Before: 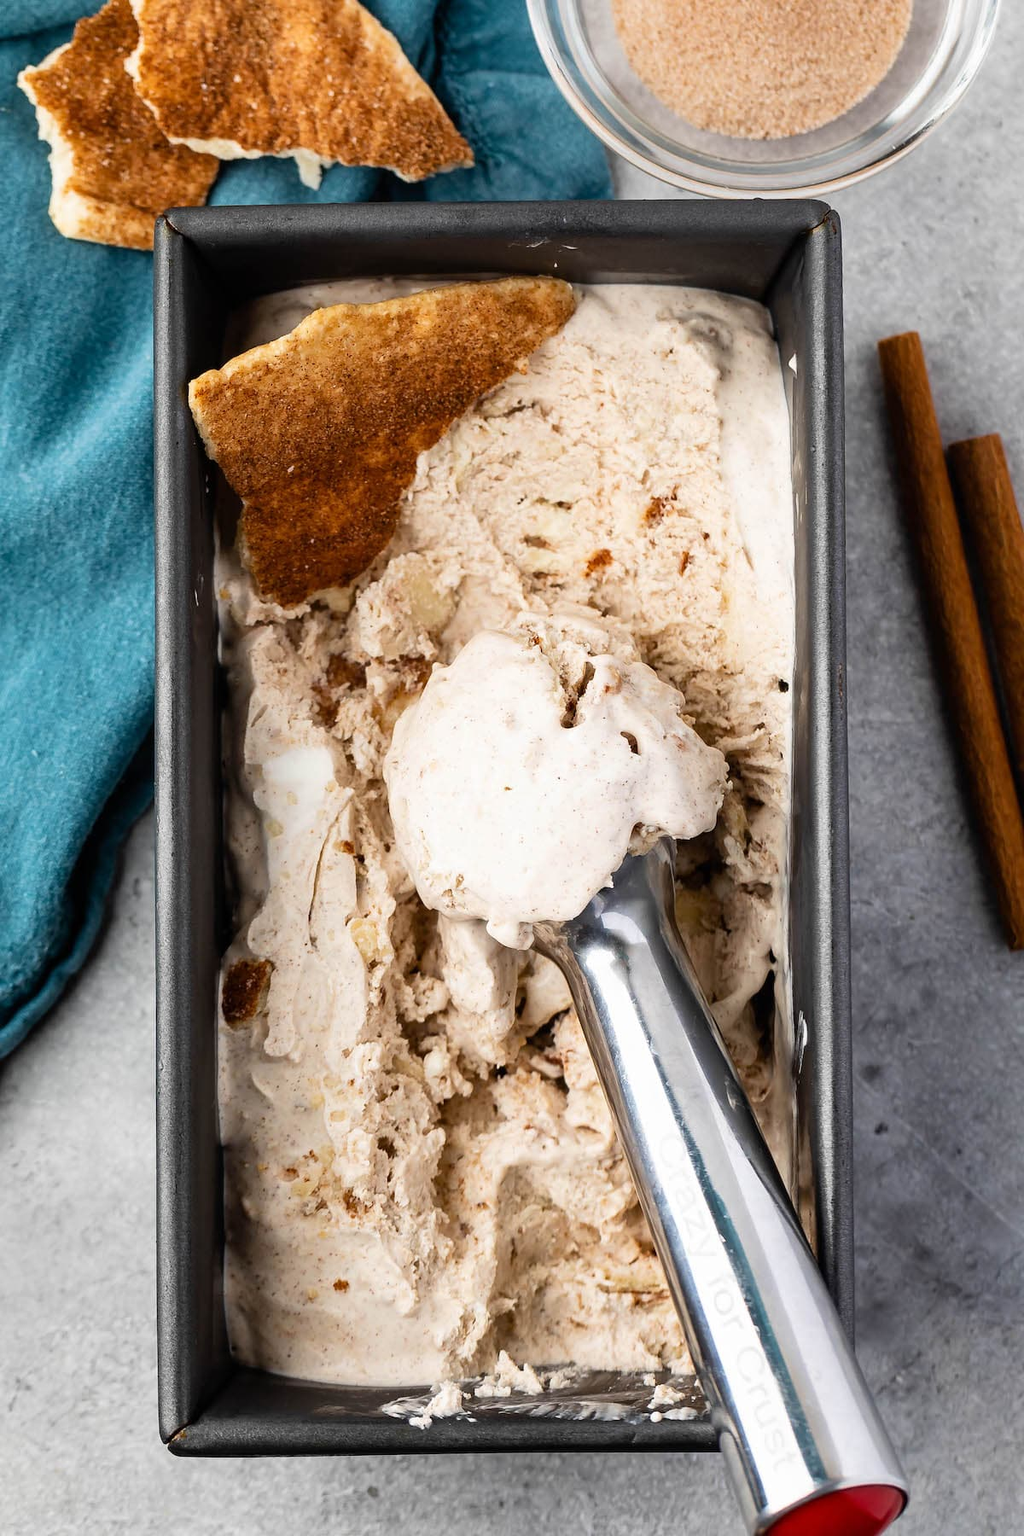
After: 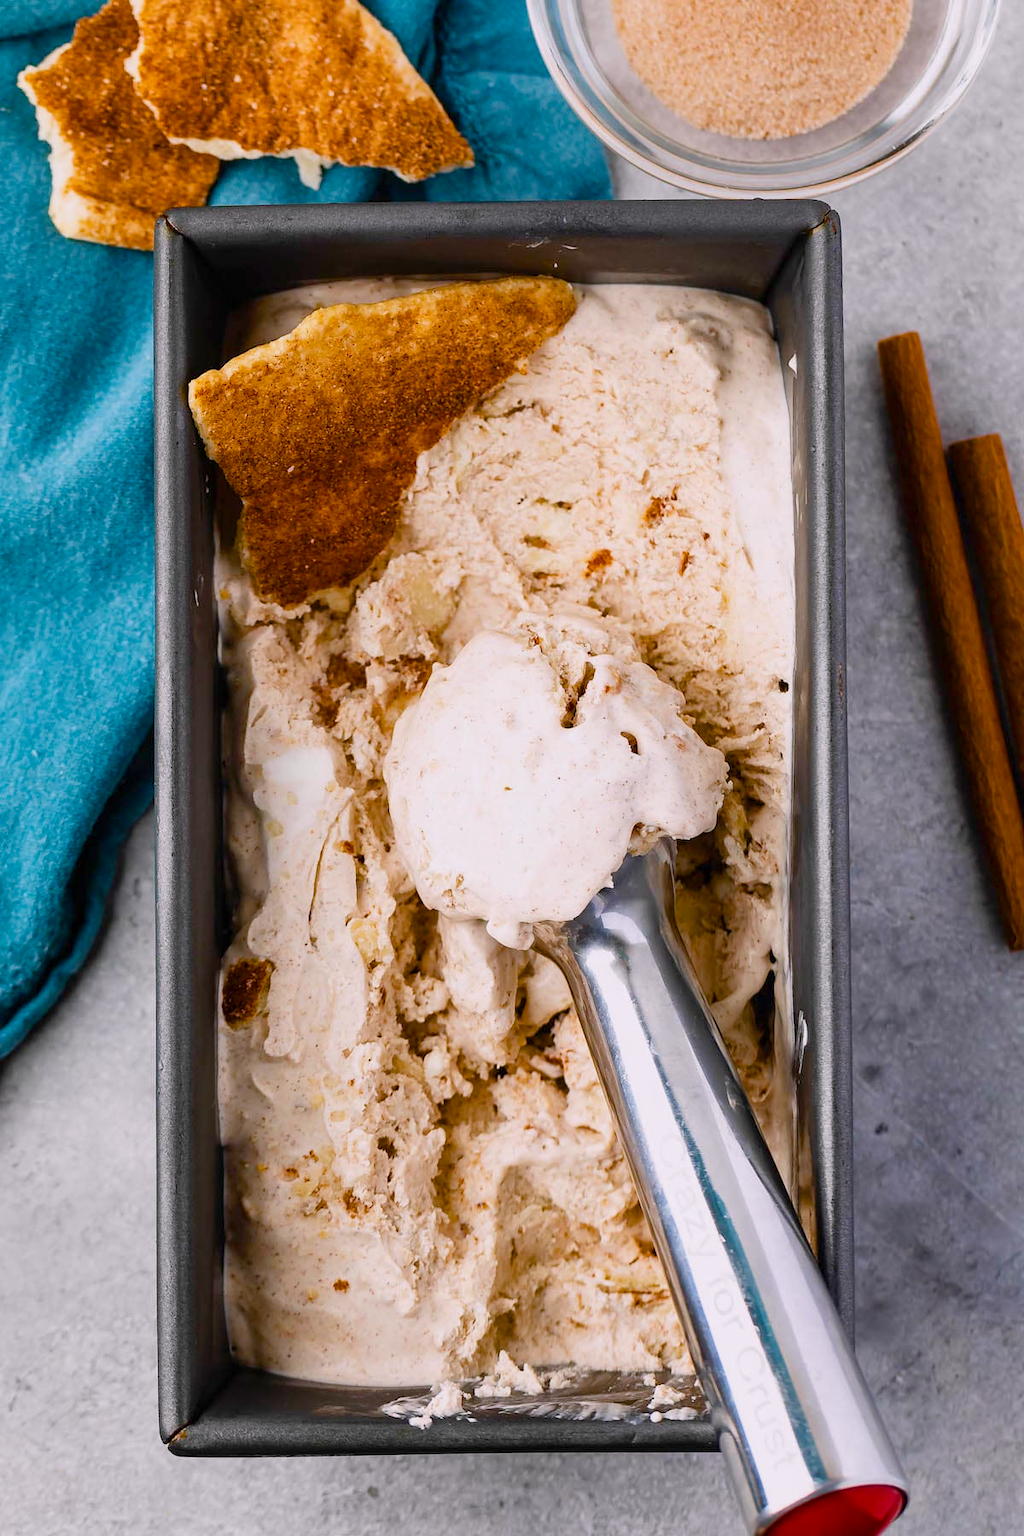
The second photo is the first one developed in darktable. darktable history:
contrast brightness saturation: saturation -0.046
color balance rgb: highlights gain › chroma 2.03%, highlights gain › hue 293.41°, linear chroma grading › shadows -10.428%, linear chroma grading › global chroma 20.192%, perceptual saturation grading › global saturation 20%, perceptual saturation grading › highlights -24.892%, perceptual saturation grading › shadows 49.76%, perceptual brilliance grading › global brilliance 2.79%, perceptual brilliance grading › highlights -3.083%, perceptual brilliance grading › shadows 2.554%, contrast -9.763%
